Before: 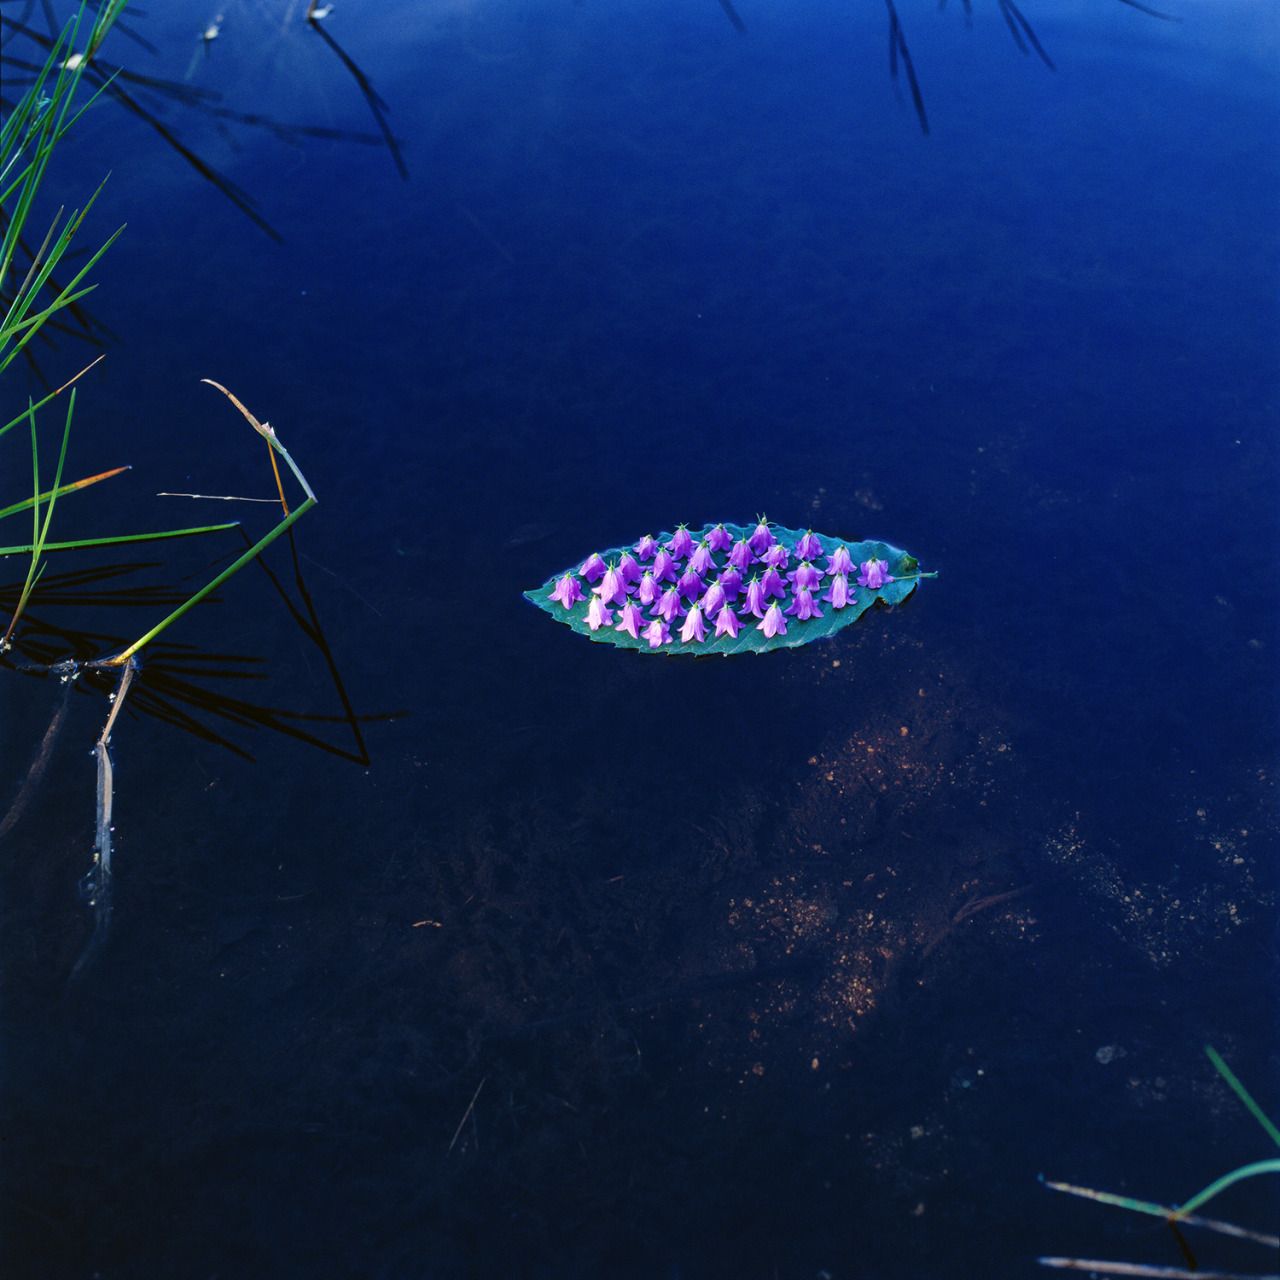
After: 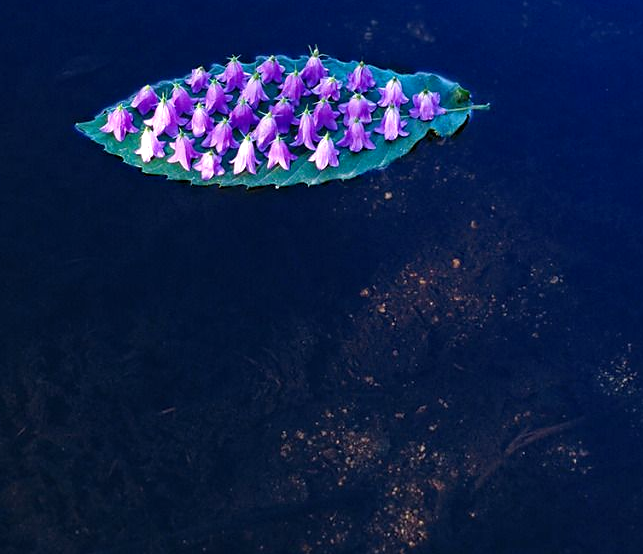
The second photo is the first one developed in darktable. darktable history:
crop: left 35.03%, top 36.625%, right 14.663%, bottom 20.057%
sharpen: radius 1.559, amount 0.373, threshold 1.271
haze removal: strength 0.29, distance 0.25, compatibility mode true, adaptive false
